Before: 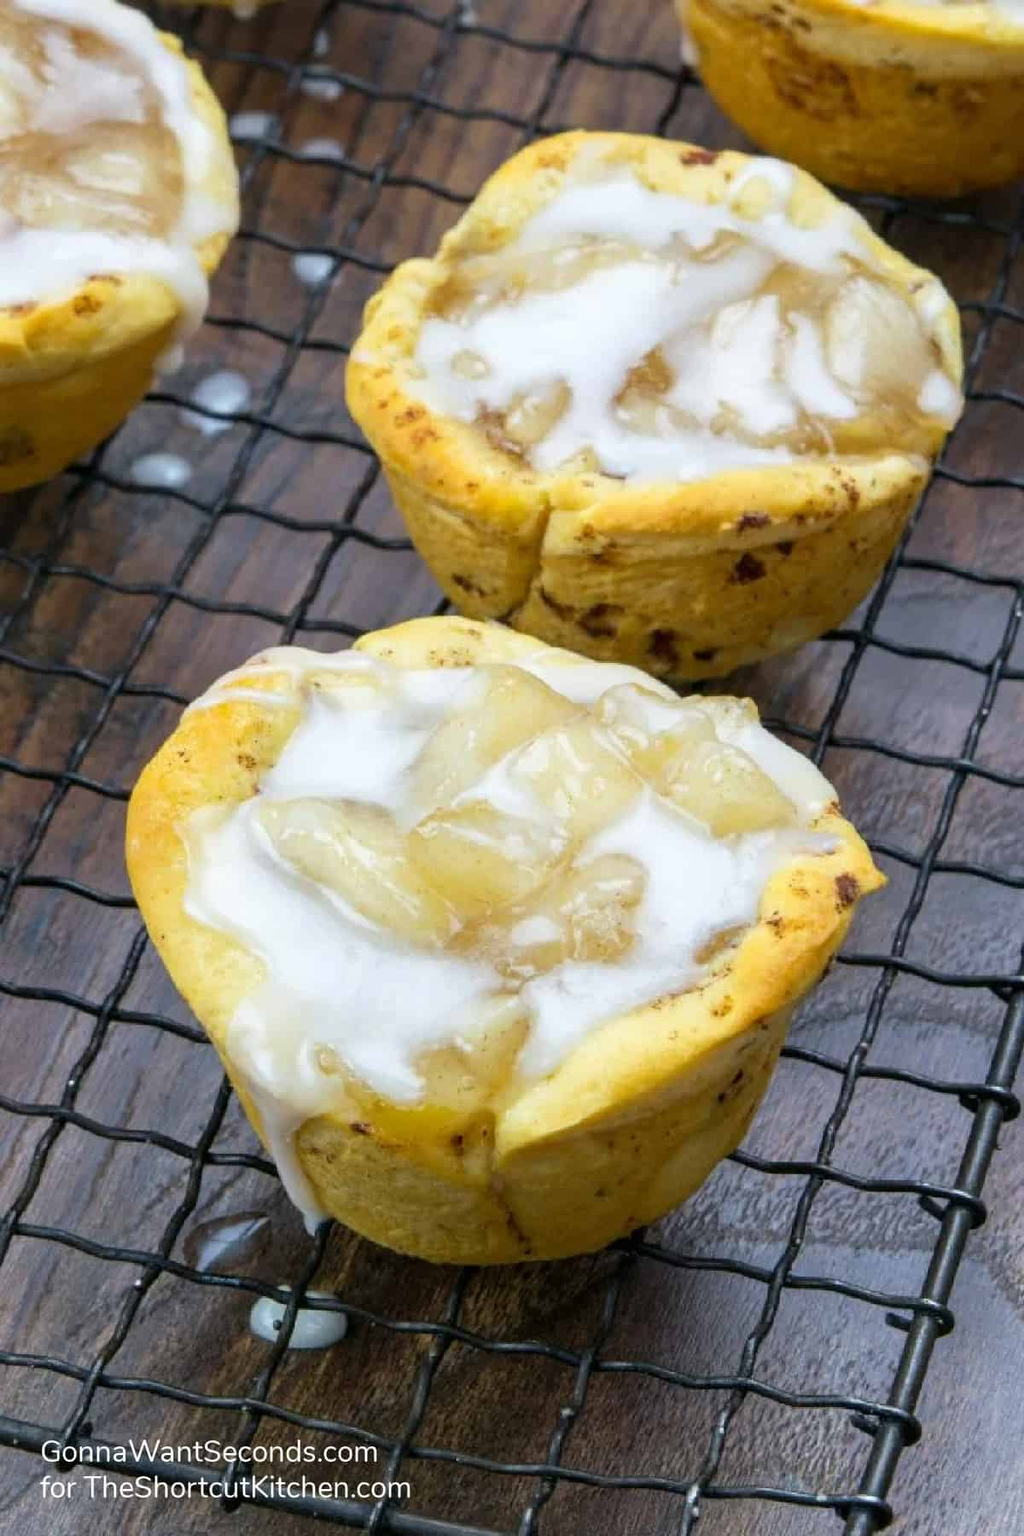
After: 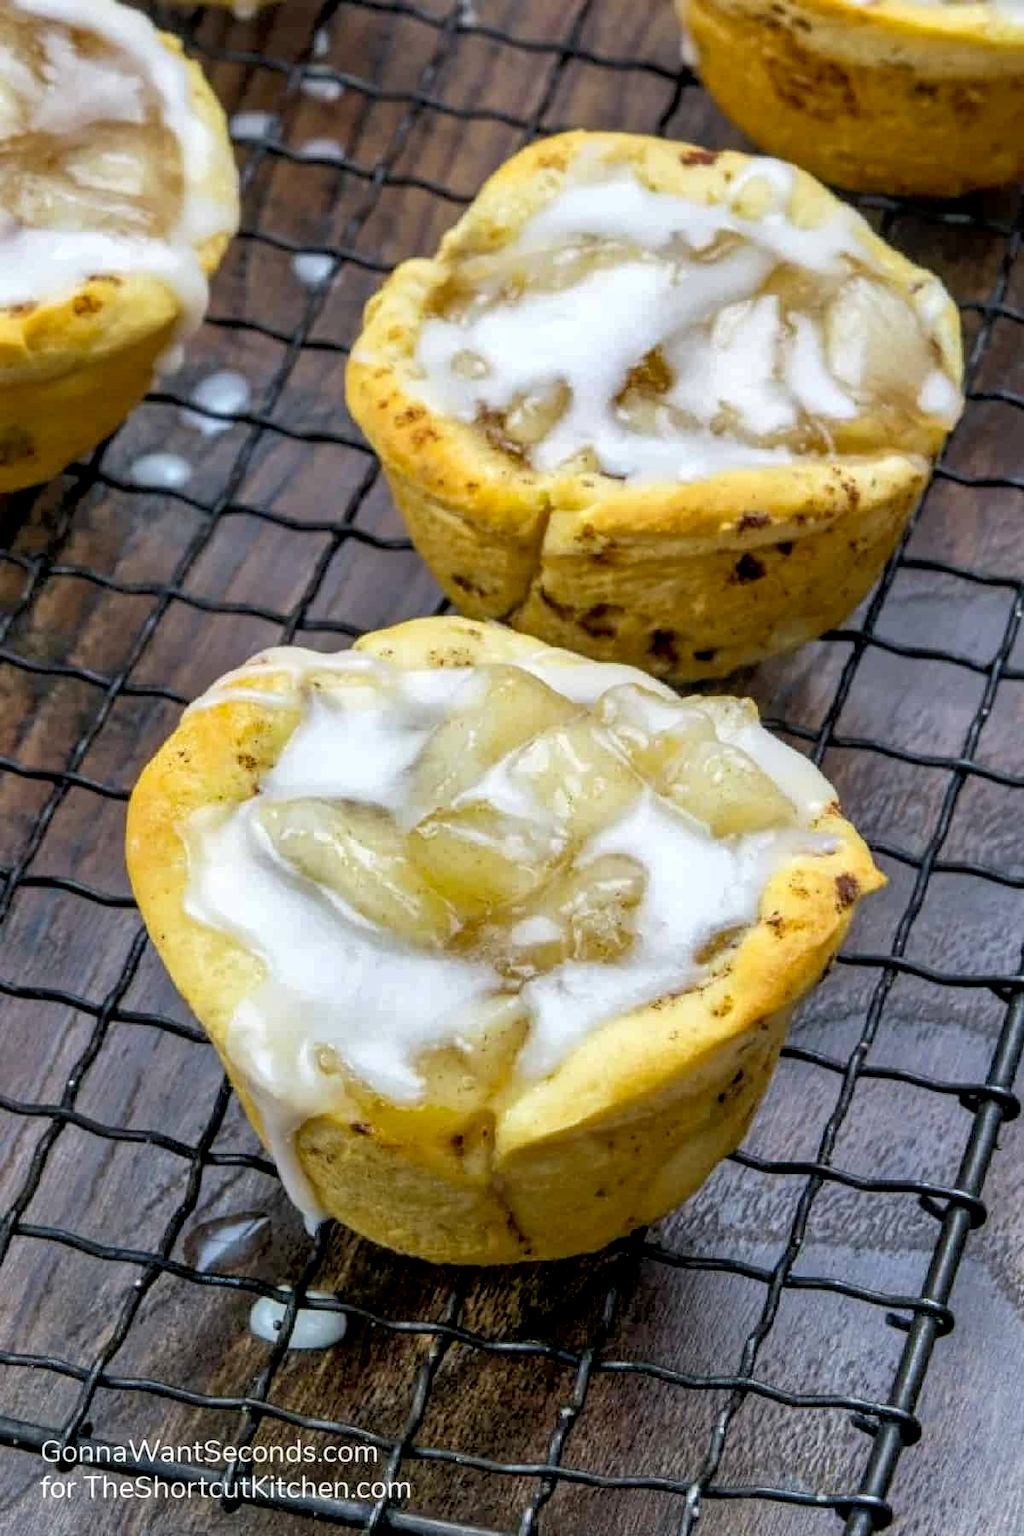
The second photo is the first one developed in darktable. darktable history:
tone equalizer: -8 EV -0.587 EV, edges refinement/feathering 500, mask exposure compensation -1.57 EV, preserve details no
local contrast: on, module defaults
shadows and highlights: white point adjustment 0.042, highlights color adjustment 79.08%, soften with gaussian
exposure: black level correction 0.005, exposure 0.015 EV, compensate highlight preservation false
